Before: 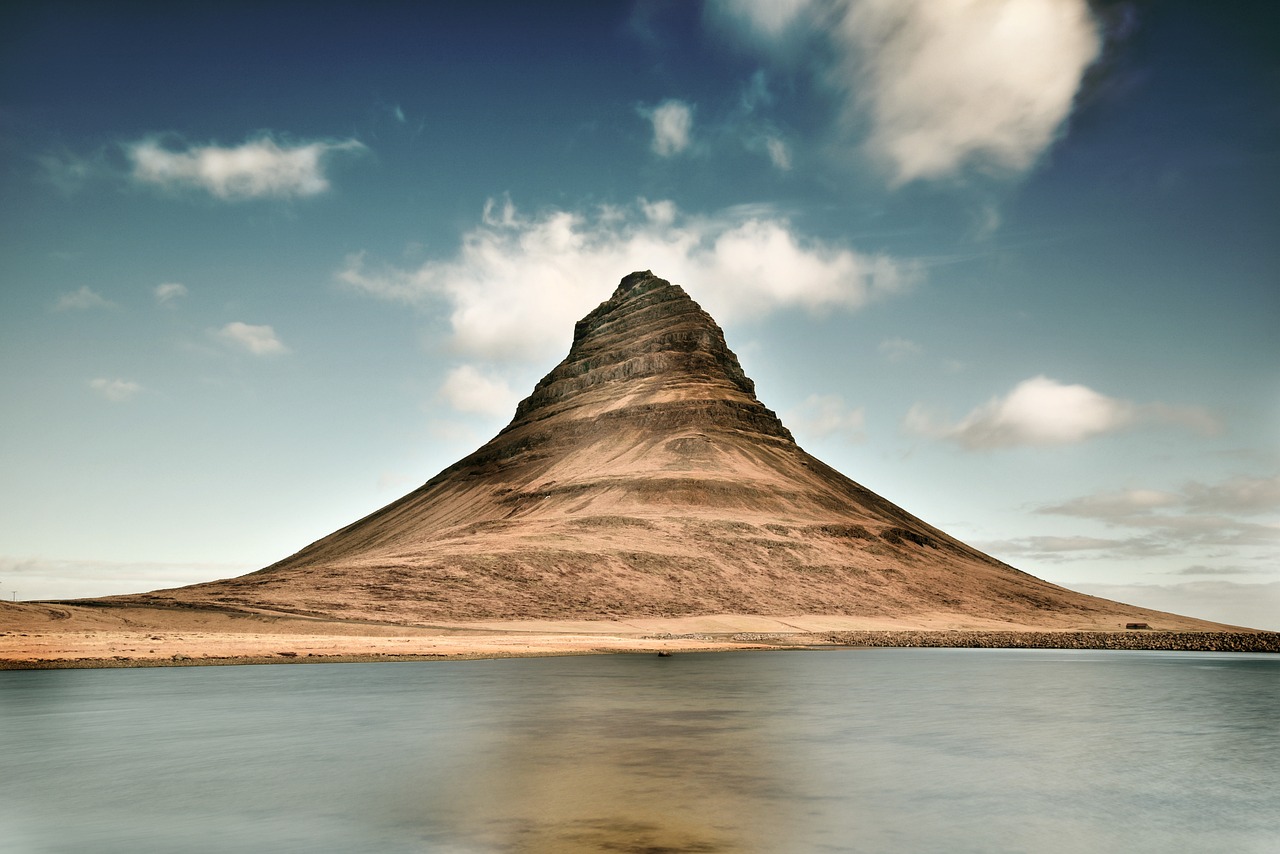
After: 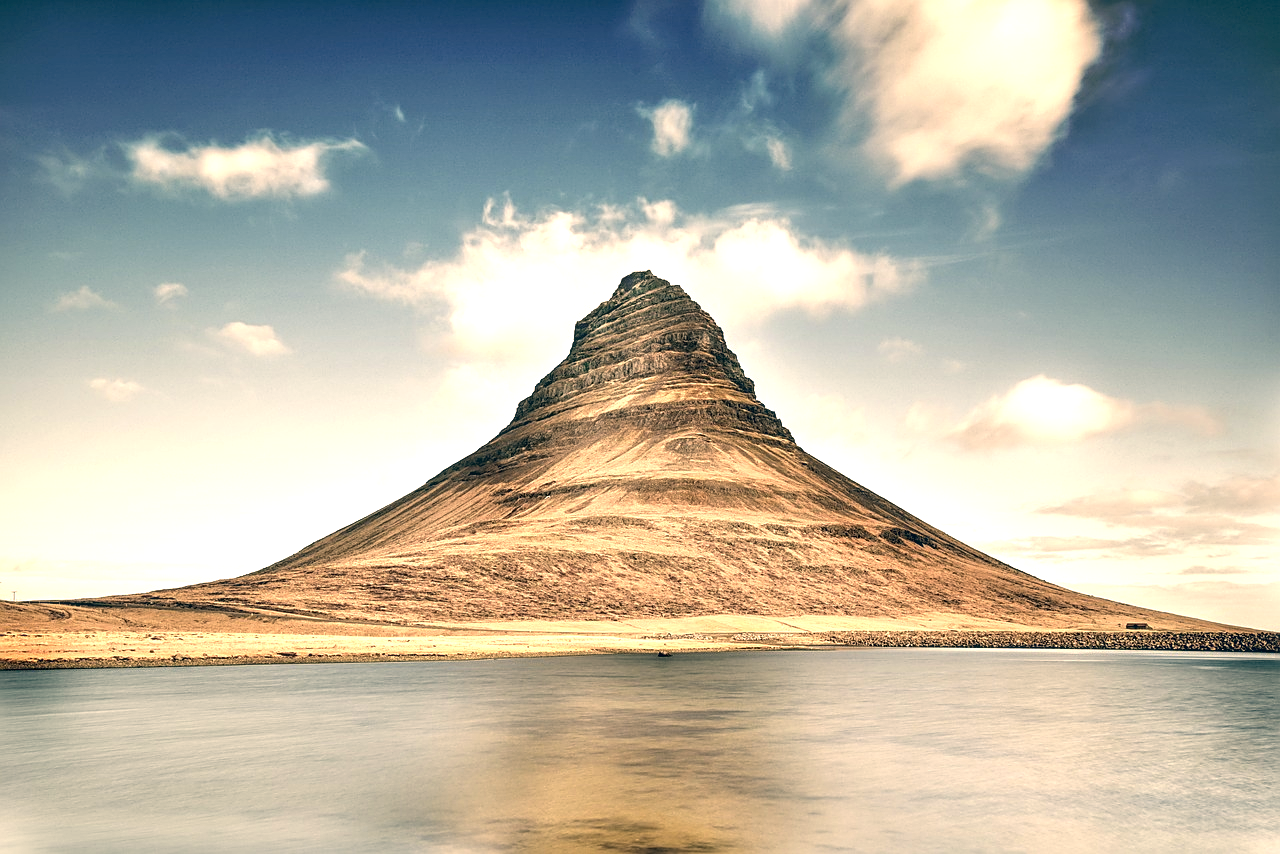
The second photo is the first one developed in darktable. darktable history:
local contrast: on, module defaults
exposure: exposure 0.781 EV, compensate highlight preservation false
white balance: emerald 1
color correction: highlights a* 10.32, highlights b* 14.66, shadows a* -9.59, shadows b* -15.02
contrast brightness saturation: saturation -0.1
sharpen: on, module defaults
